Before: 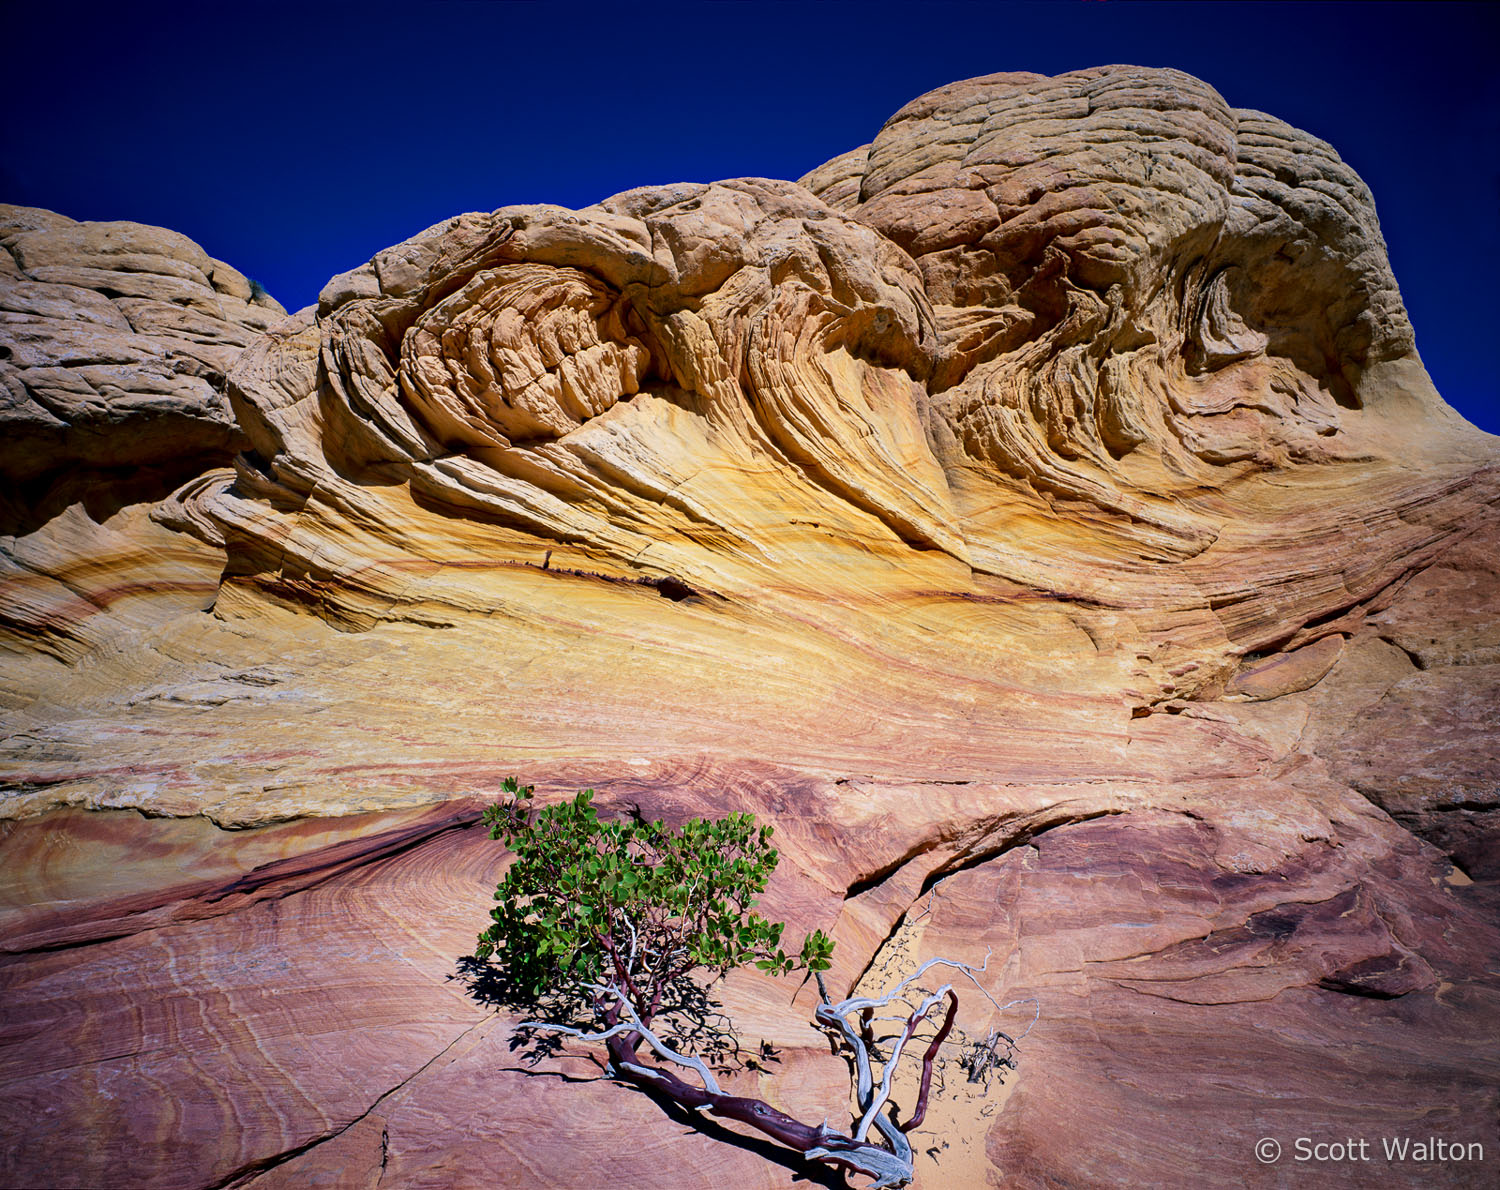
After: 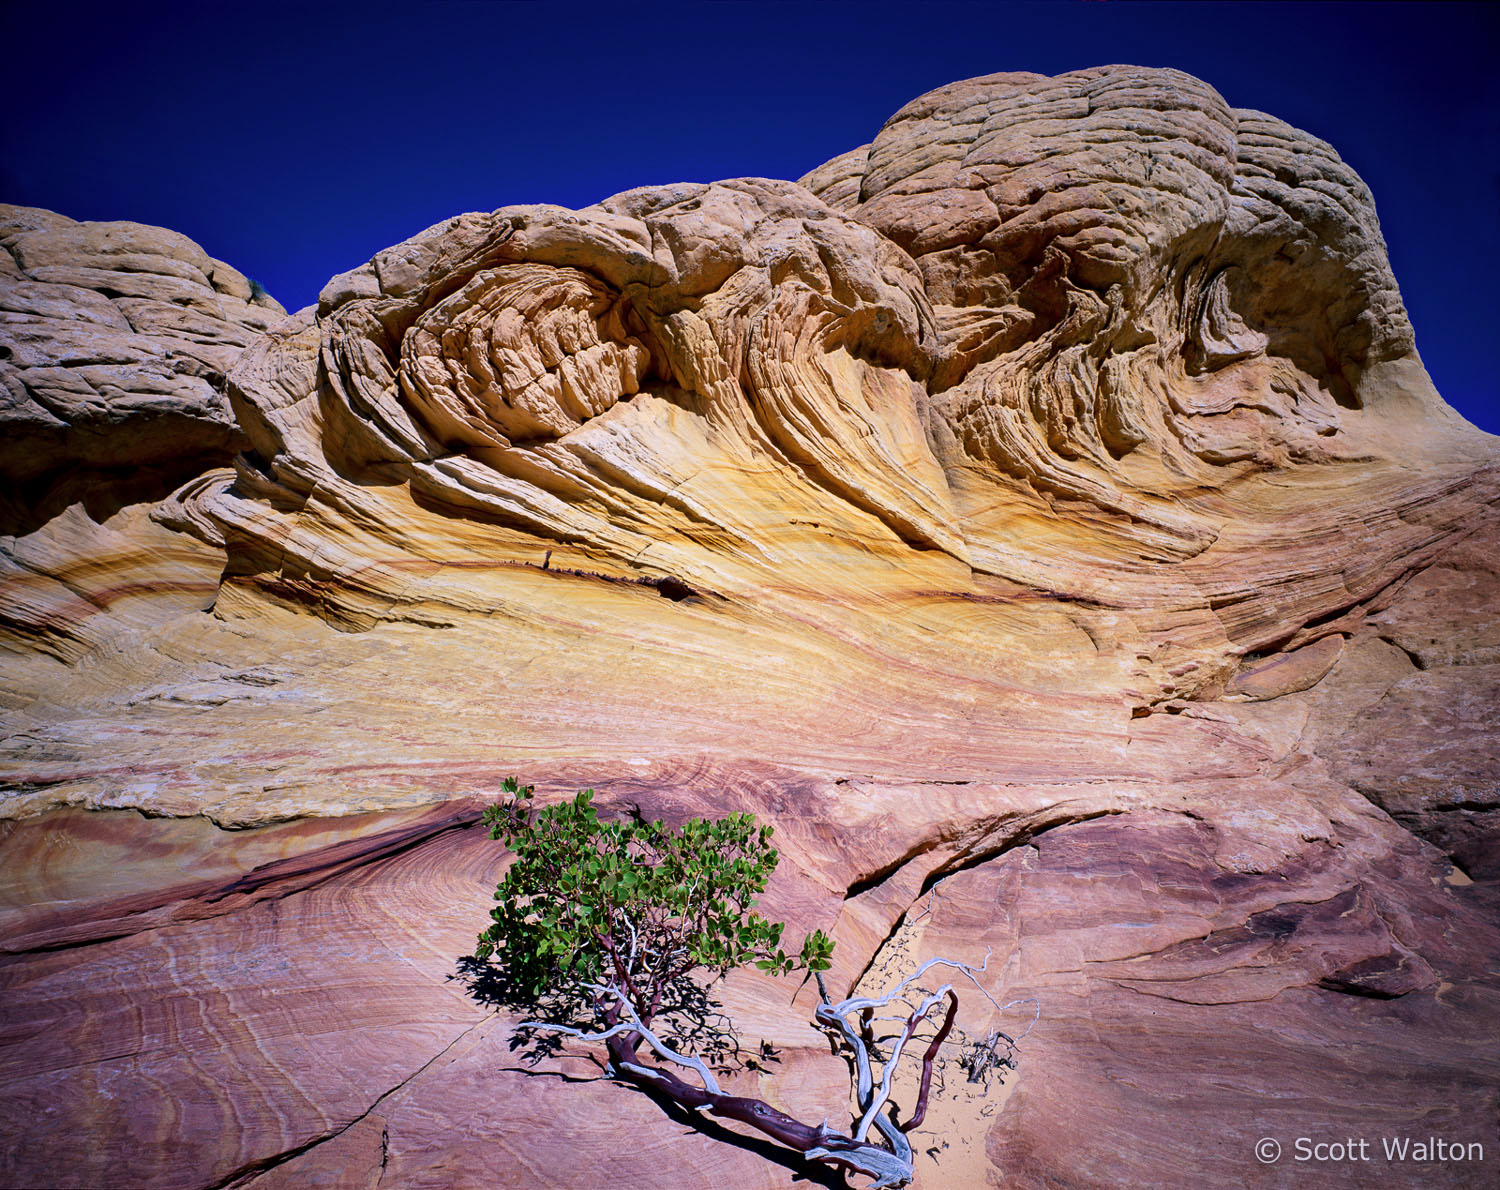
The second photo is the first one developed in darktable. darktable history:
white balance: red 1.004, blue 1.096
color correction: saturation 0.99
contrast brightness saturation: saturation -0.05
